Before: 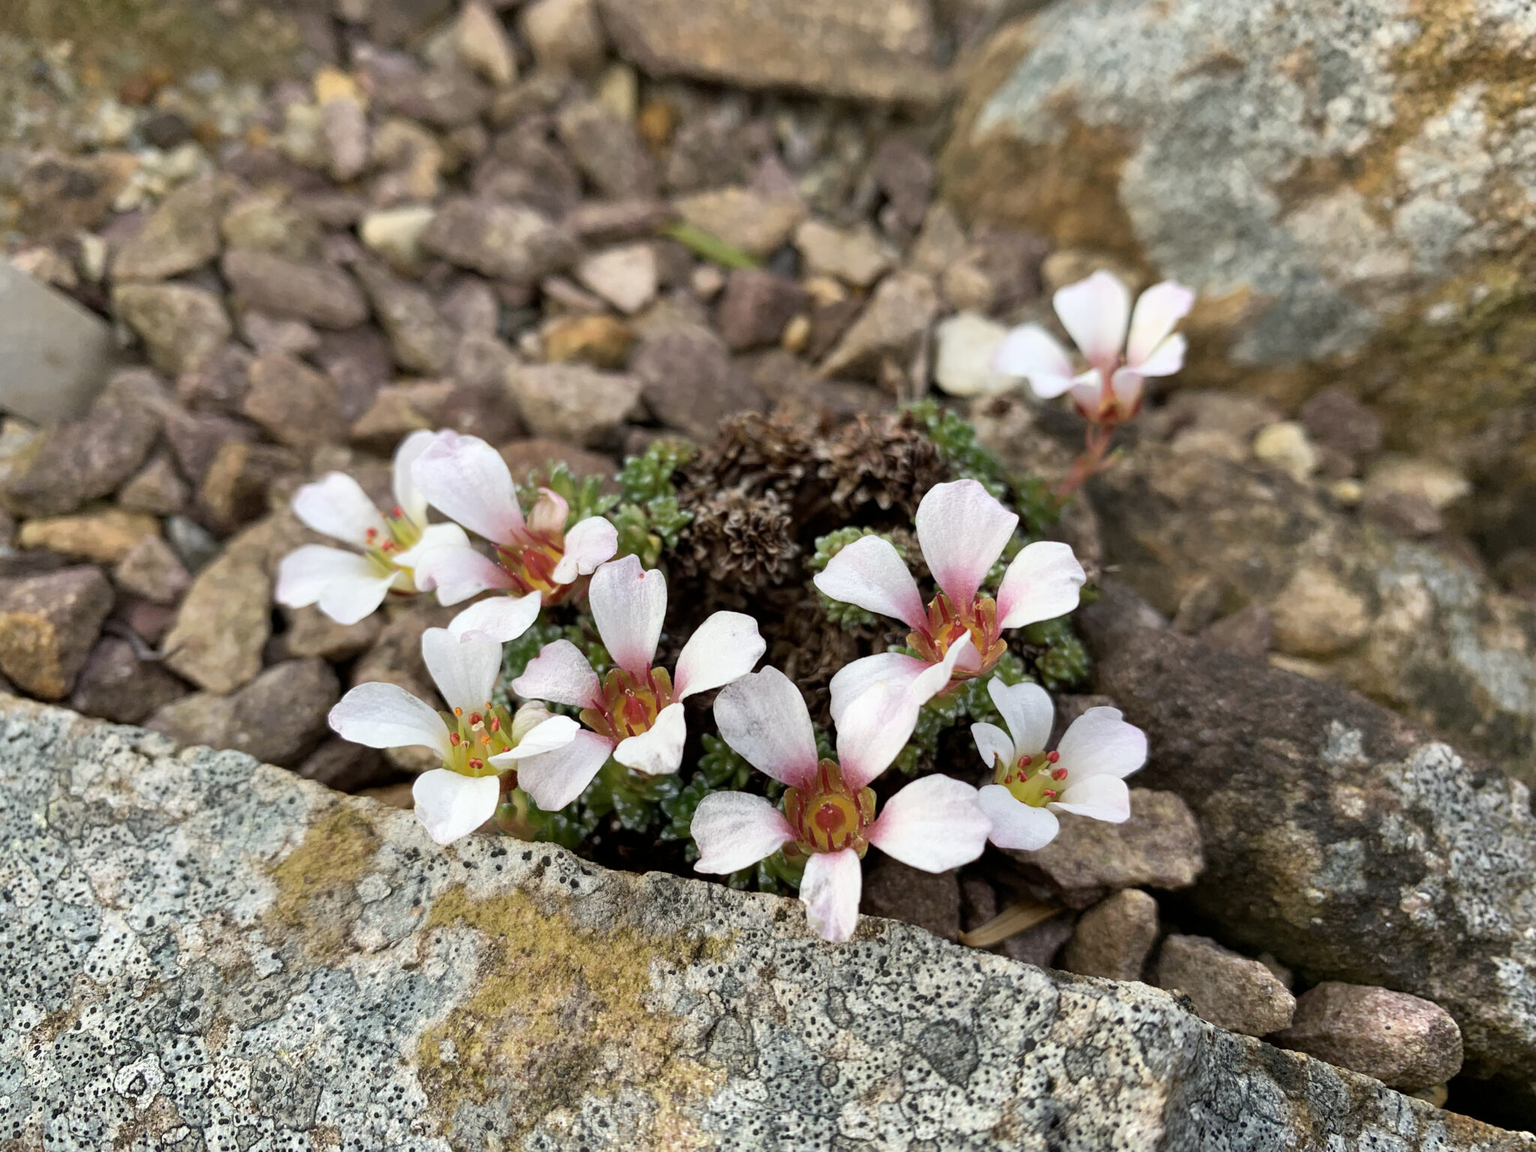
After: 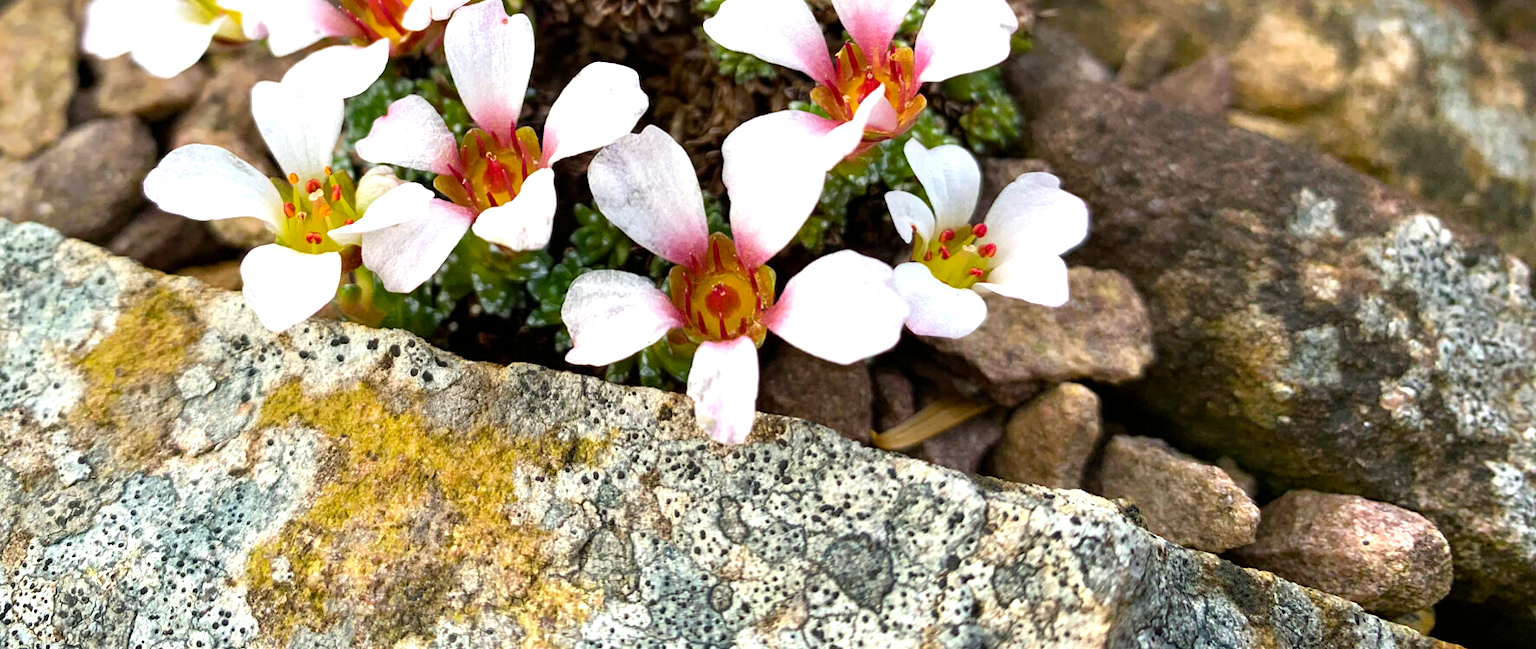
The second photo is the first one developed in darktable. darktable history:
vignetting: fall-off start 97.12%, brightness -0.643, saturation -0.011, width/height ratio 1.184
color balance rgb: shadows lift › chroma 0.721%, shadows lift › hue 115.56°, power › hue 212.15°, perceptual saturation grading › global saturation 19.949%, perceptual brilliance grading › global brilliance 17.473%, global vibrance 20%
crop and rotate: left 13.313%, top 48.393%, bottom 2.713%
